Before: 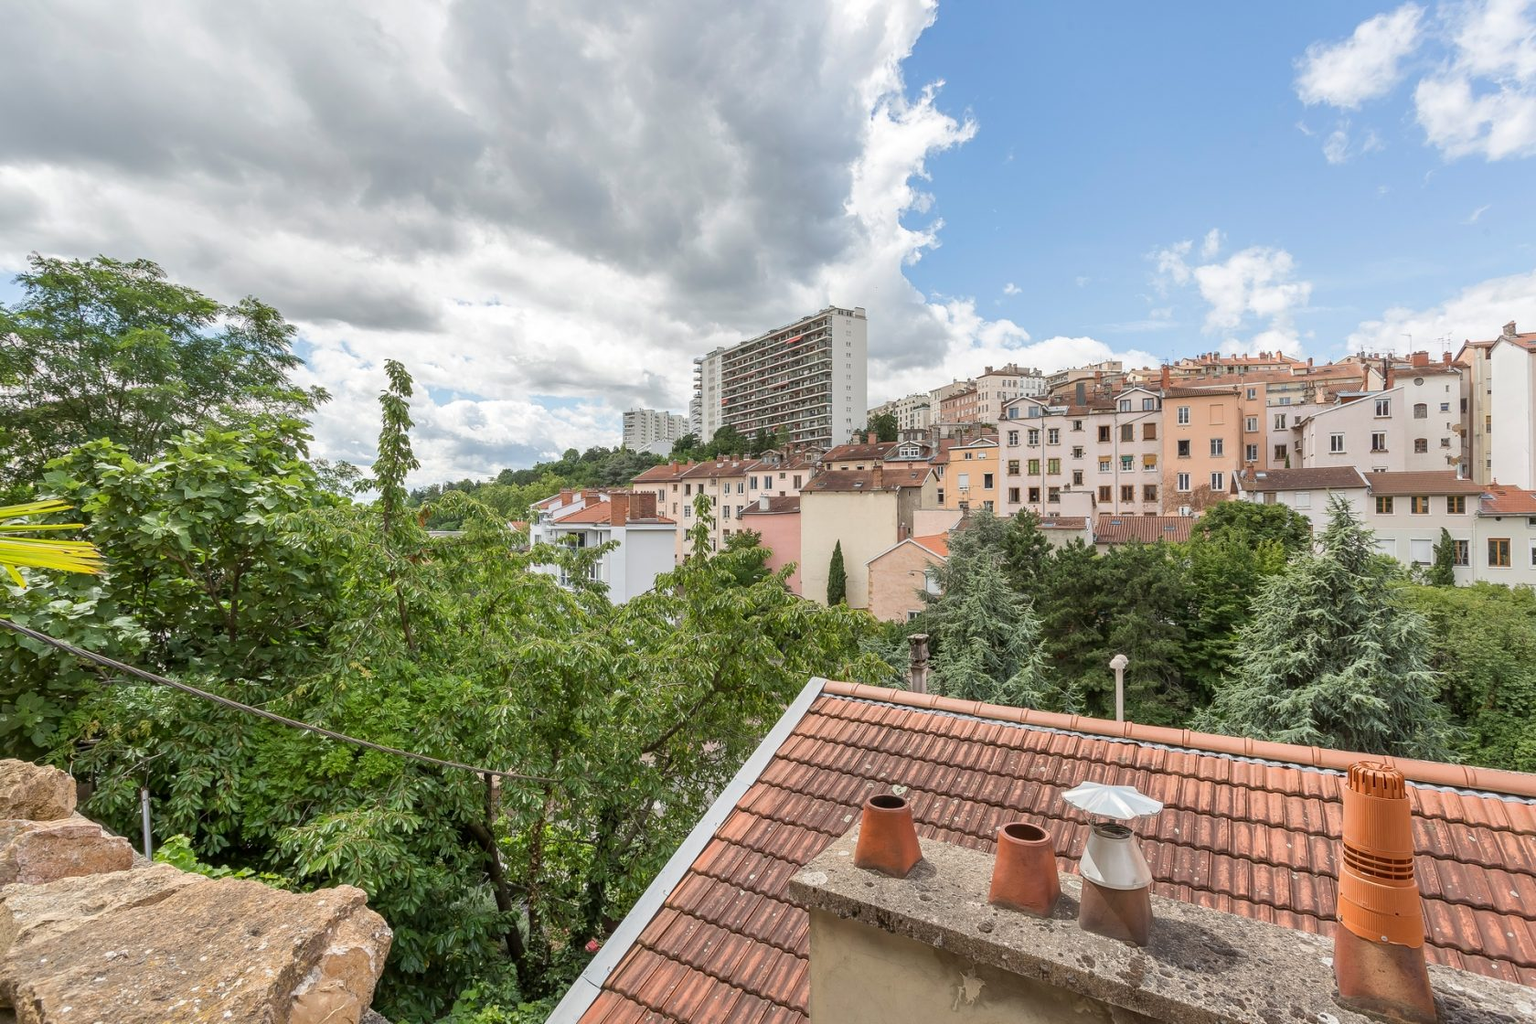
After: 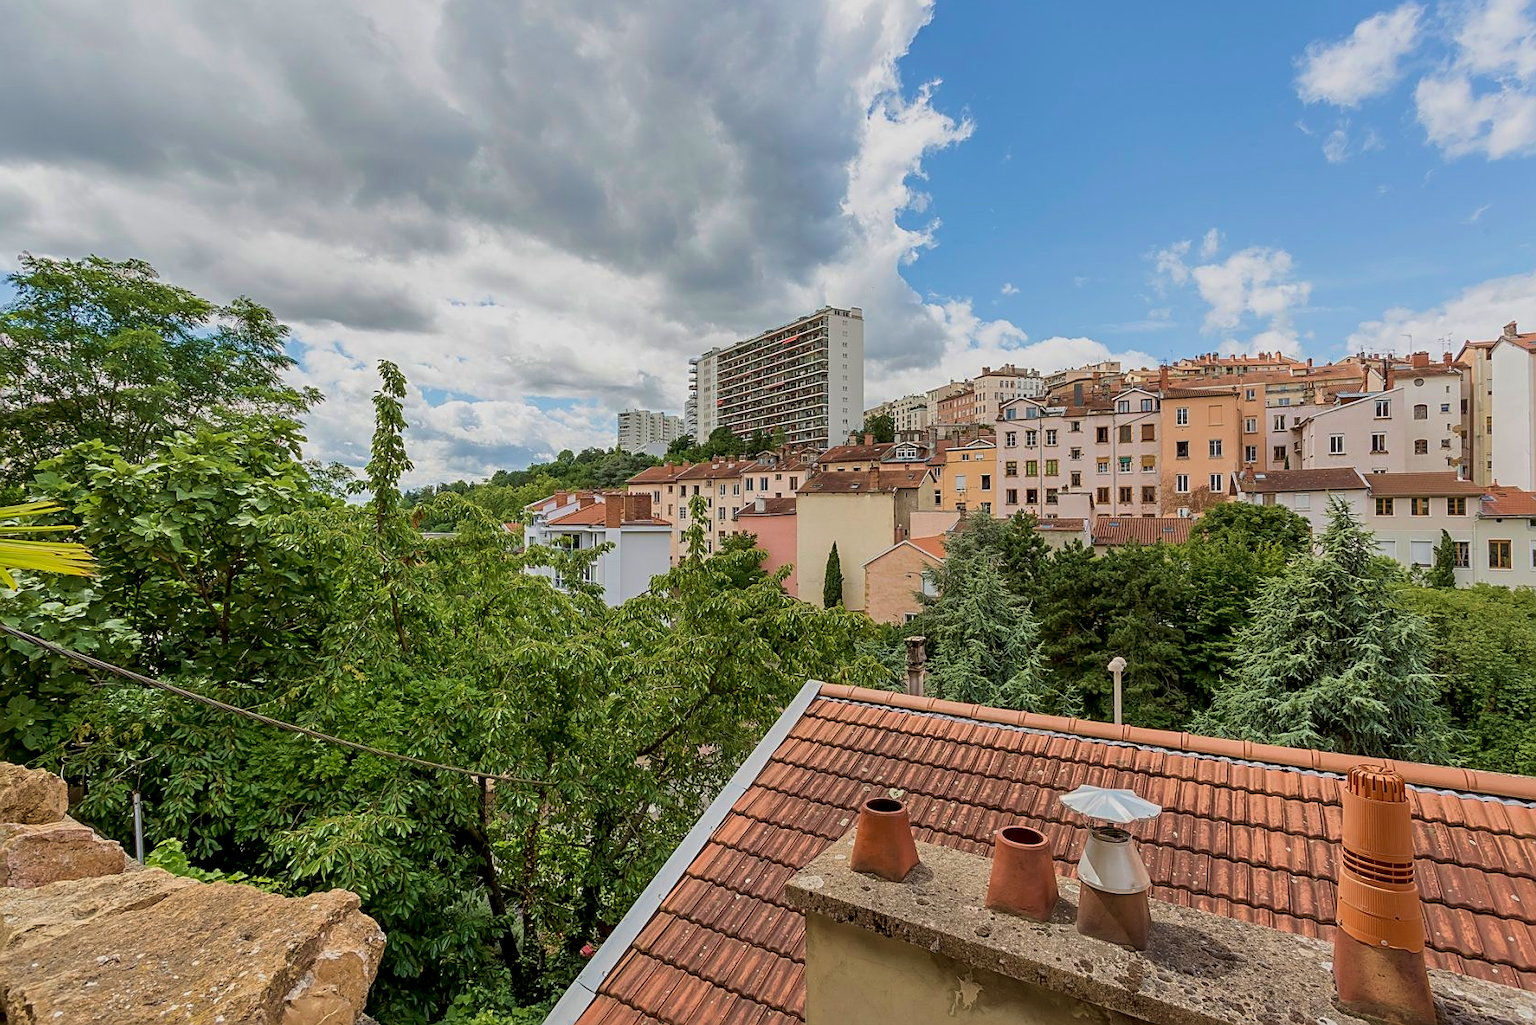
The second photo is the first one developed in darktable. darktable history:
velvia: strength 56%
sharpen: on, module defaults
exposure: black level correction 0.011, exposure -0.478 EV, compensate highlight preservation false
crop and rotate: left 0.614%, top 0.179%, bottom 0.309%
